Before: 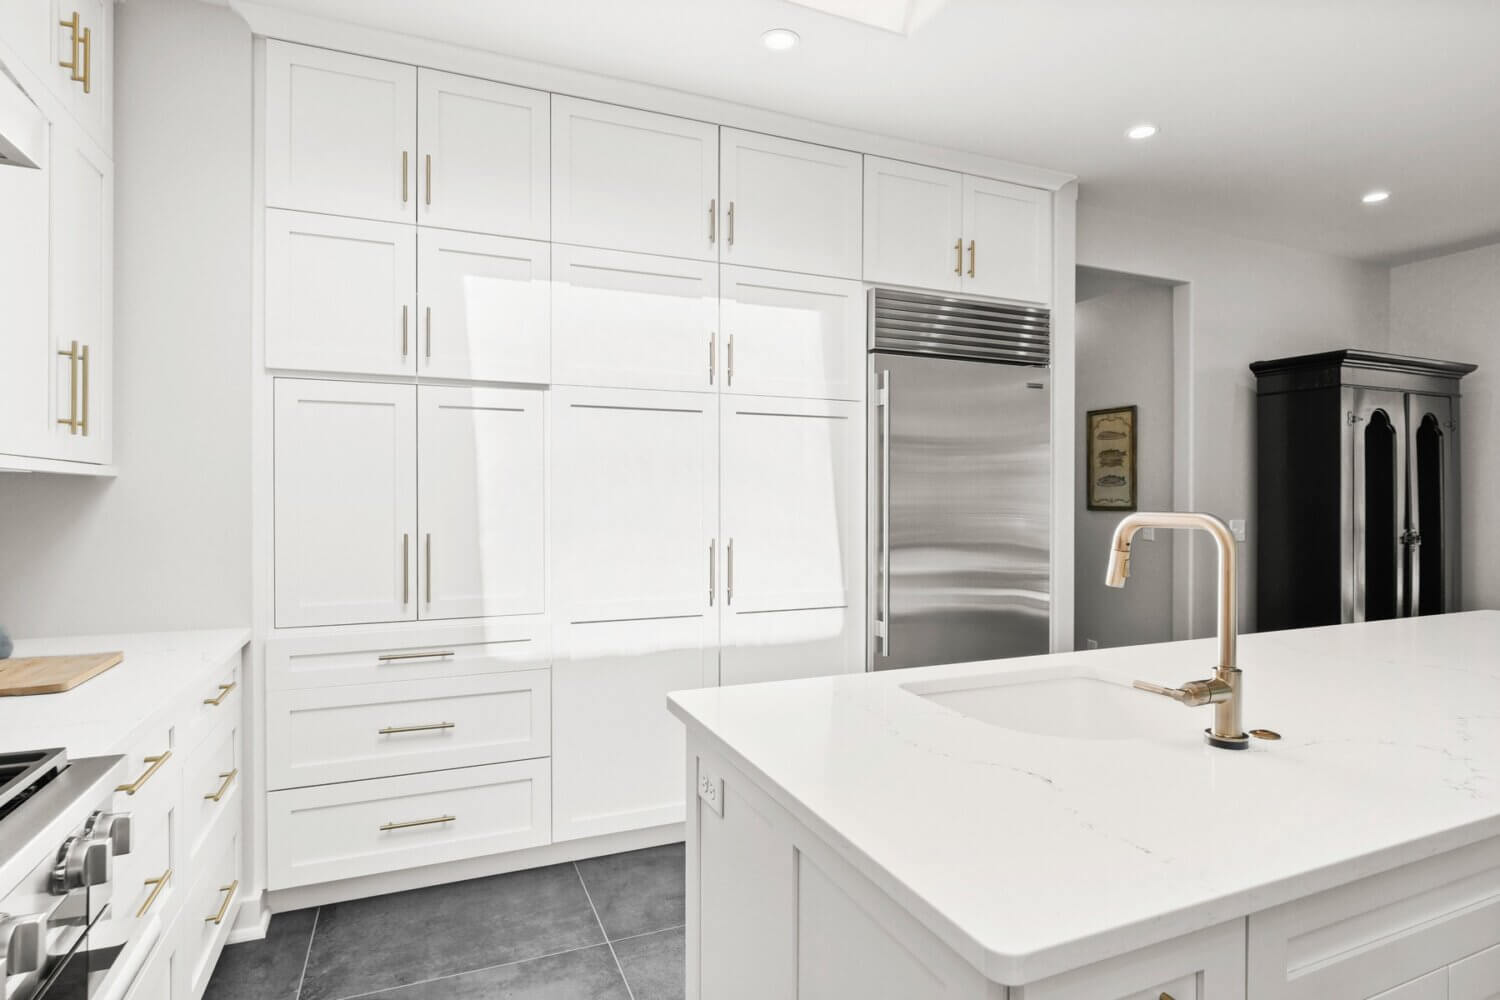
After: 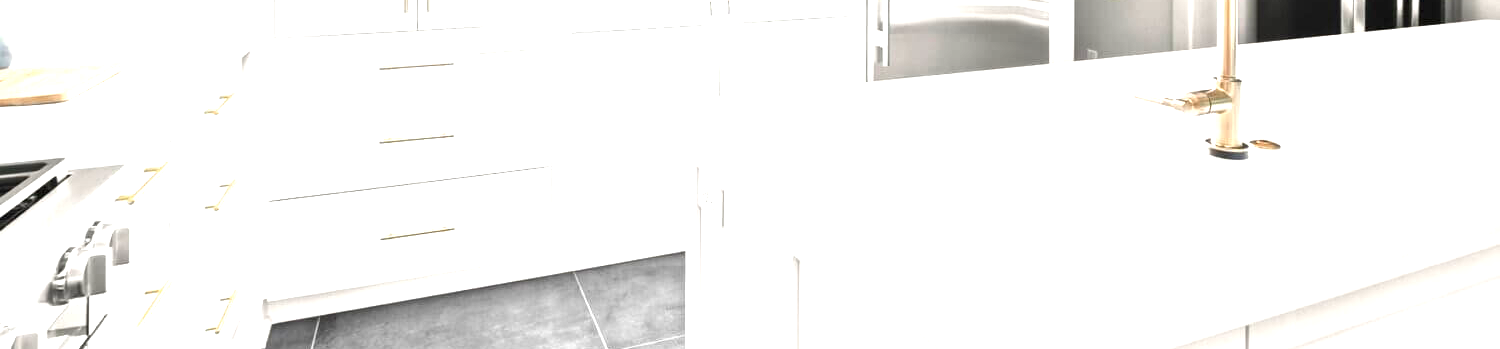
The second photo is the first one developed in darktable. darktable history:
crop and rotate: top 59.043%, bottom 6.034%
exposure: black level correction 0, exposure 1.446 EV, compensate highlight preservation false
